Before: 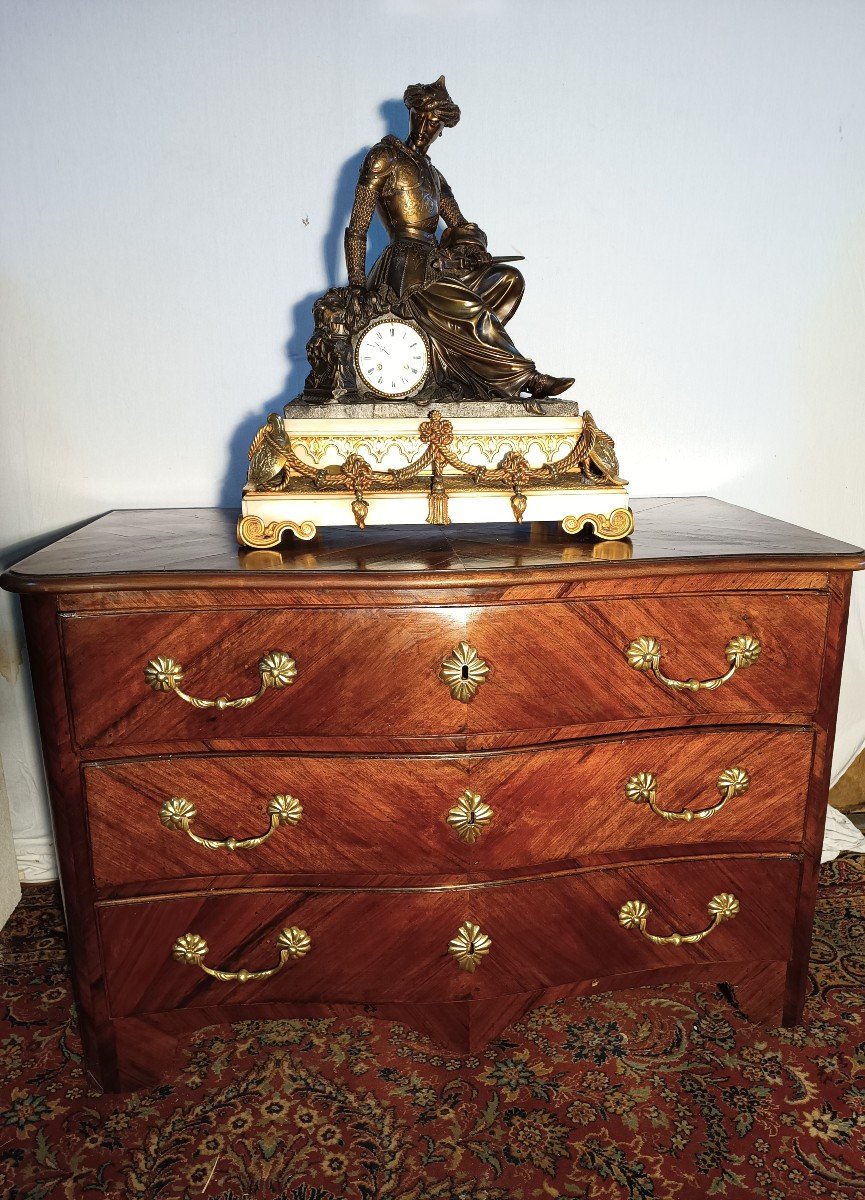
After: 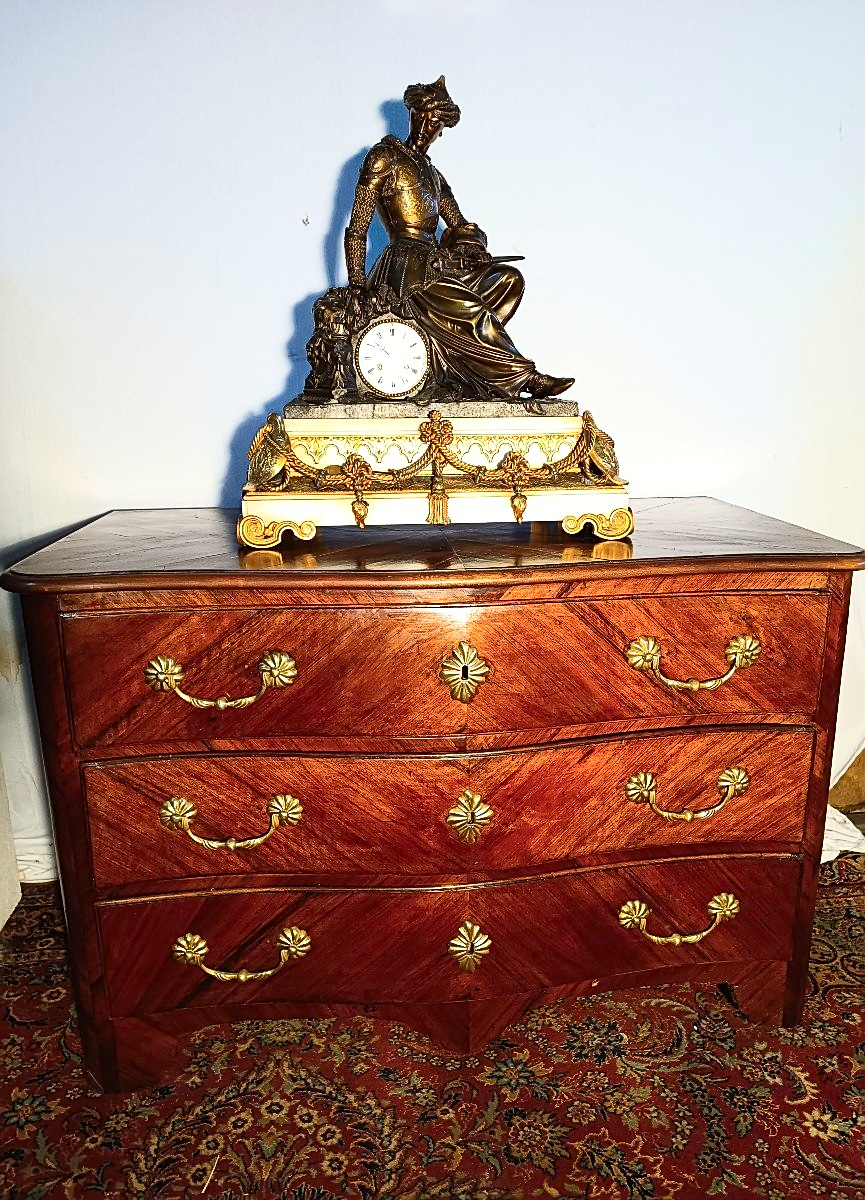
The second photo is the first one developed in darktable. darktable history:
sharpen: on, module defaults
contrast brightness saturation: contrast 0.23, brightness 0.1, saturation 0.29
